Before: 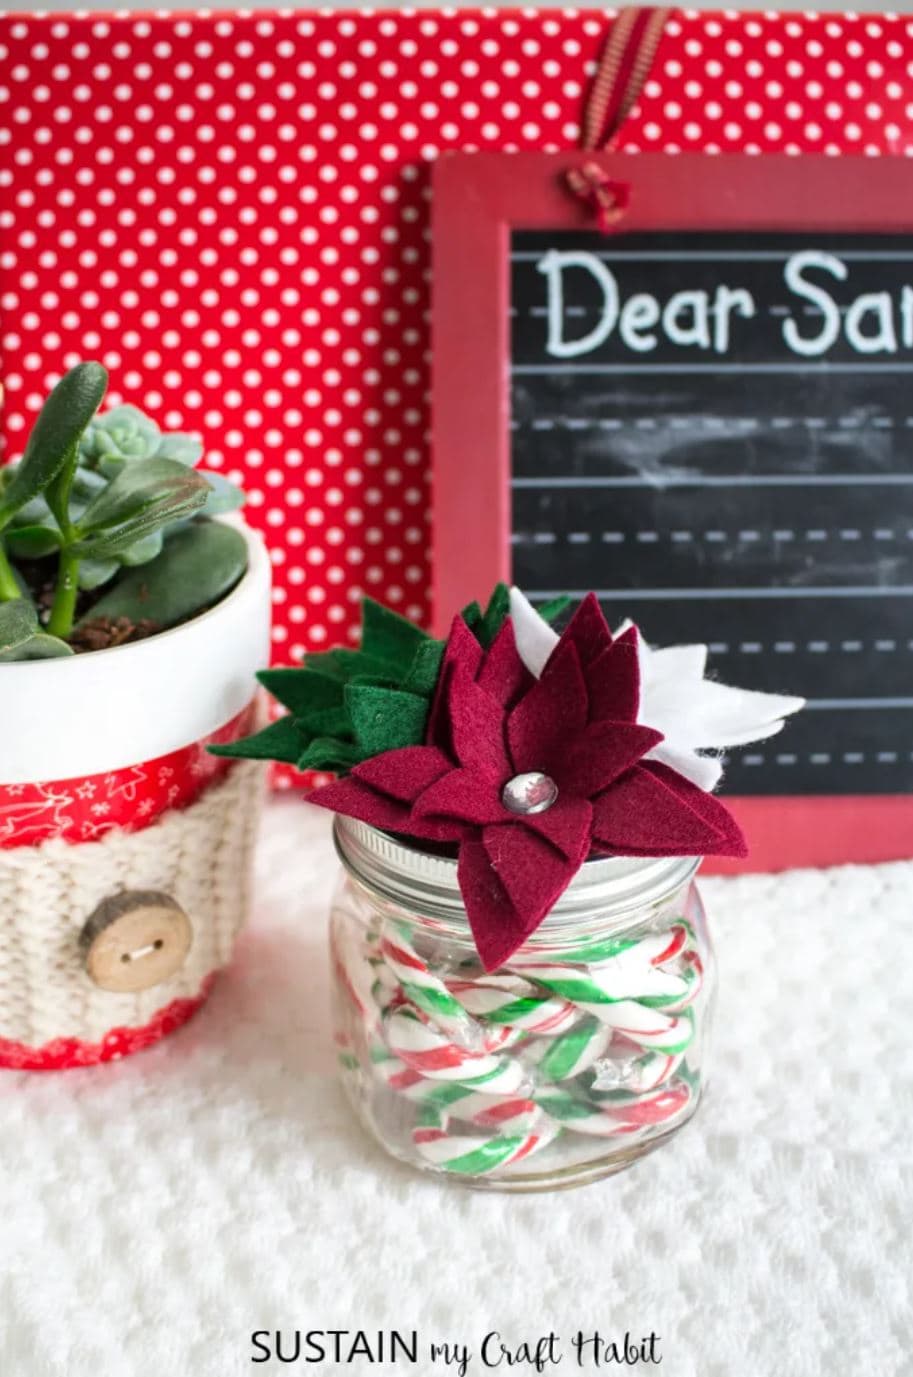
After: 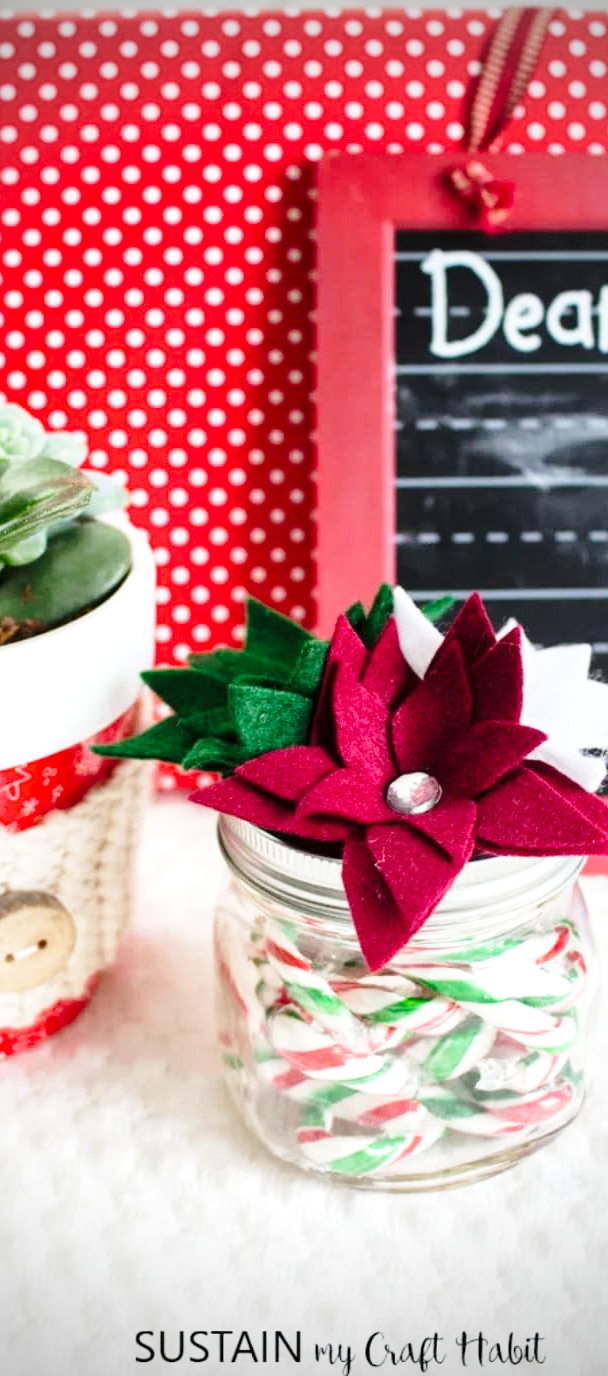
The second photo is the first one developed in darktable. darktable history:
base curve: curves: ch0 [(0, 0) (0.028, 0.03) (0.121, 0.232) (0.46, 0.748) (0.859, 0.968) (1, 1)], preserve colors none
crop and rotate: left 12.724%, right 20.628%
local contrast: mode bilateral grid, contrast 20, coarseness 51, detail 120%, midtone range 0.2
vignetting: fall-off start 71.78%, dithering 8-bit output
